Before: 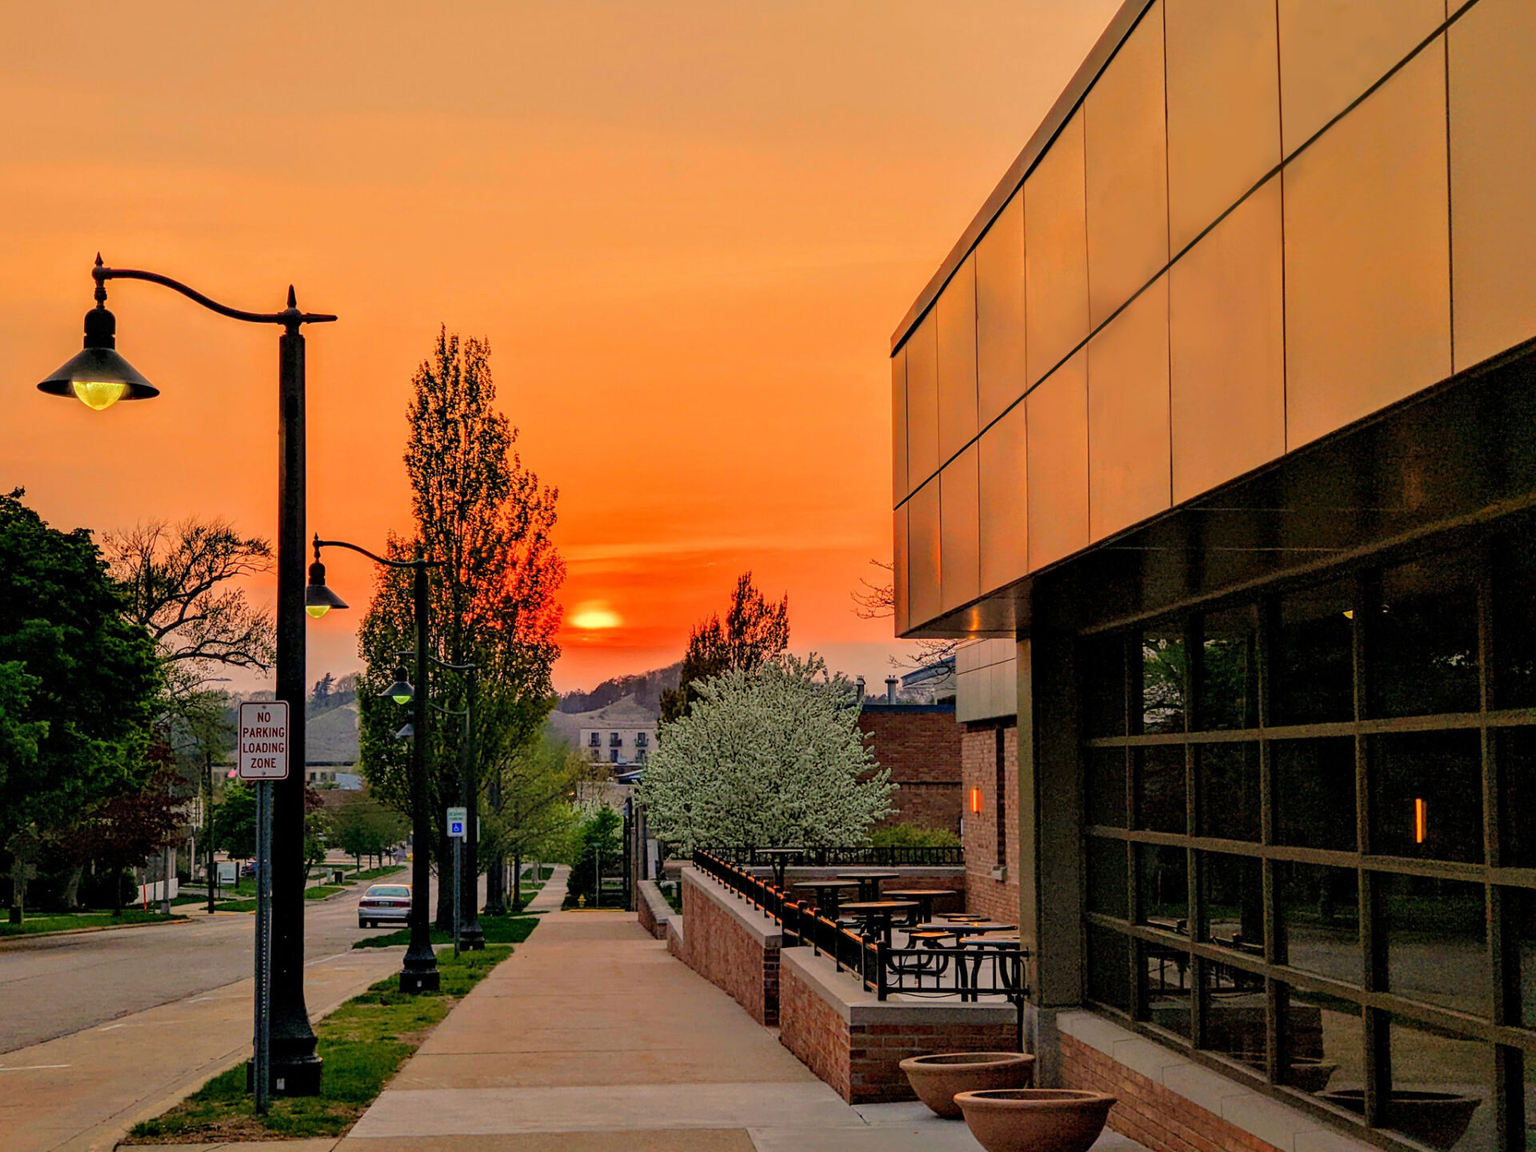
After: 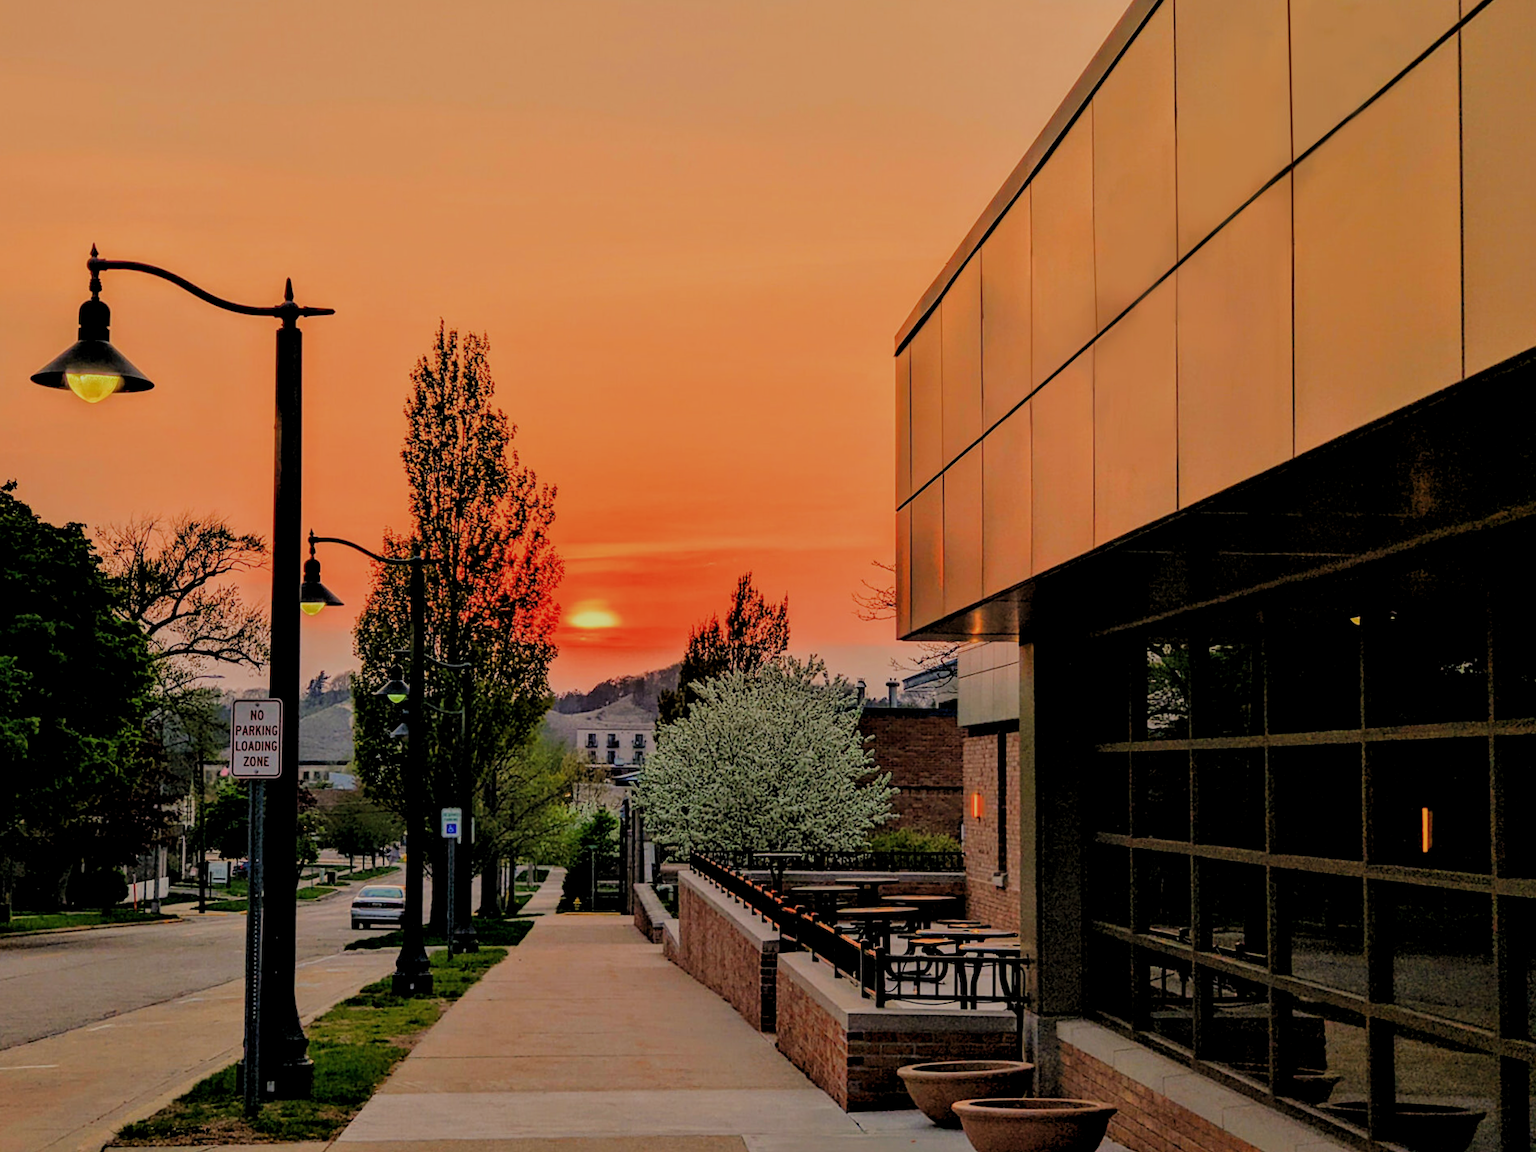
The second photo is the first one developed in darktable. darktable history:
filmic rgb: black relative exposure -6.98 EV, white relative exposure 5.63 EV, hardness 2.86
crop and rotate: angle -0.5°
levels: levels [0.026, 0.507, 0.987]
